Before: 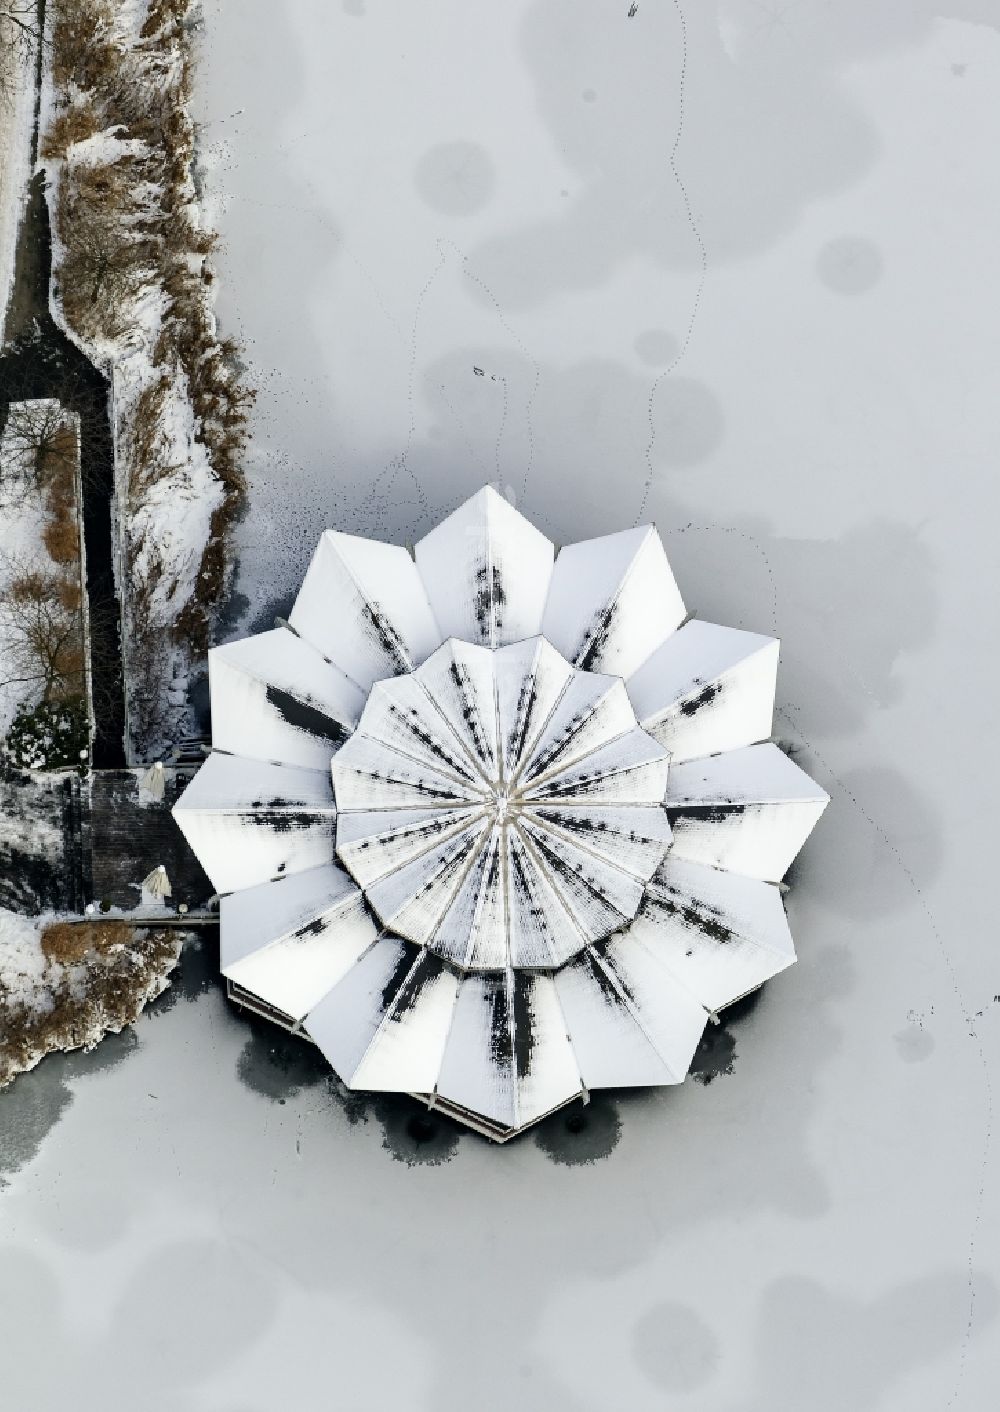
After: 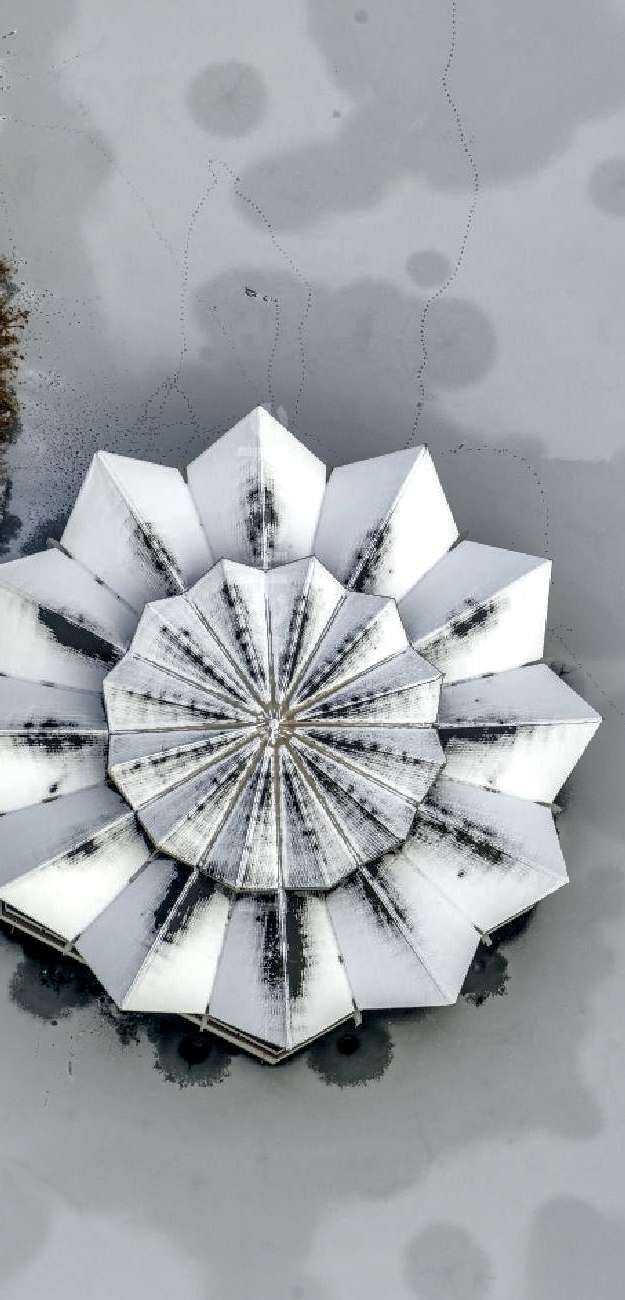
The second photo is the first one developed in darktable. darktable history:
crop and rotate: left 22.887%, top 5.629%, right 14.607%, bottom 2.263%
local contrast: highlights 21%, detail 150%
shadows and highlights: highlights -60.1
